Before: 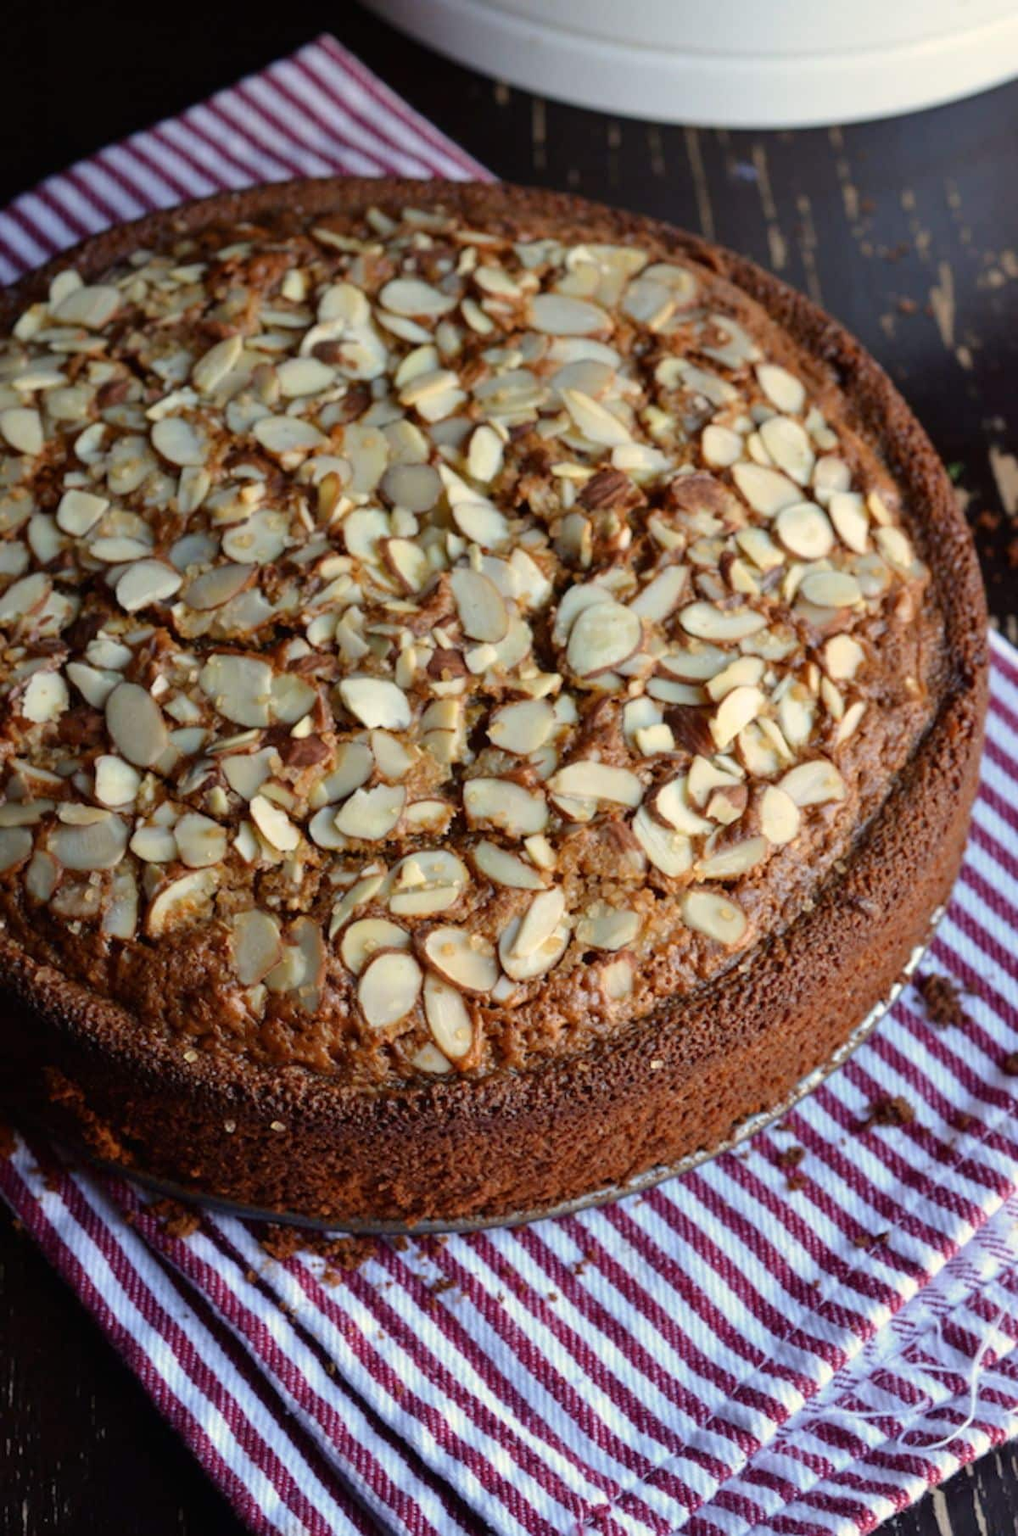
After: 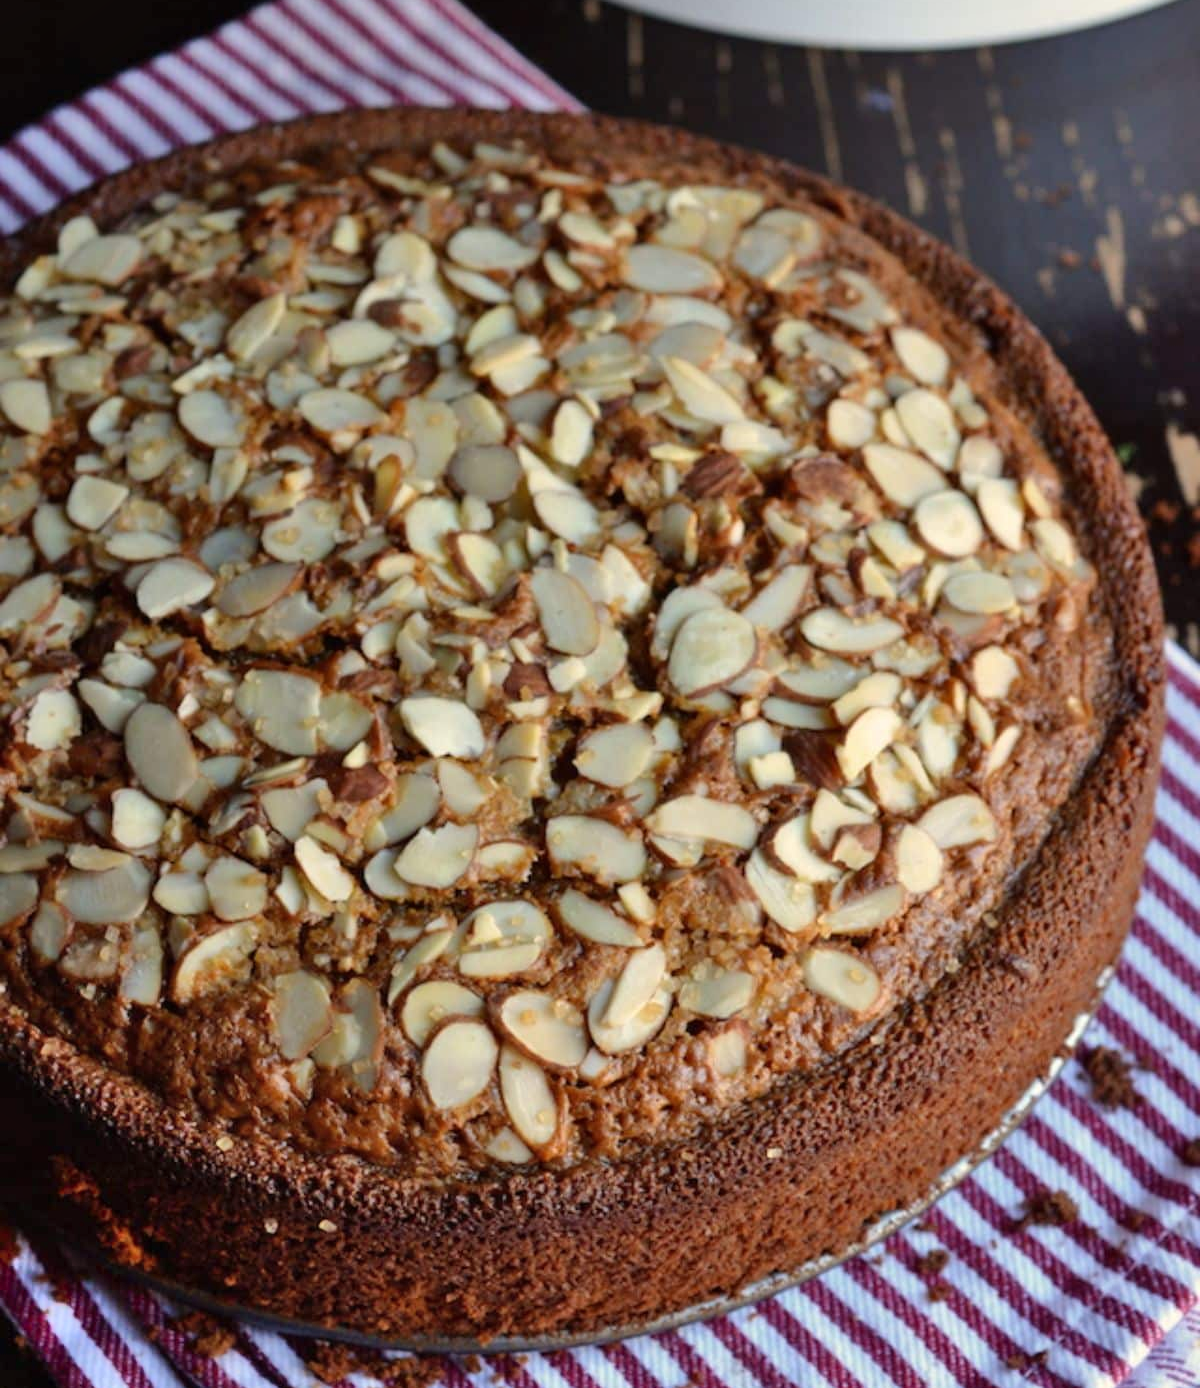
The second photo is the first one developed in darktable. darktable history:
crop: top 5.667%, bottom 17.637%
shadows and highlights: soften with gaussian
